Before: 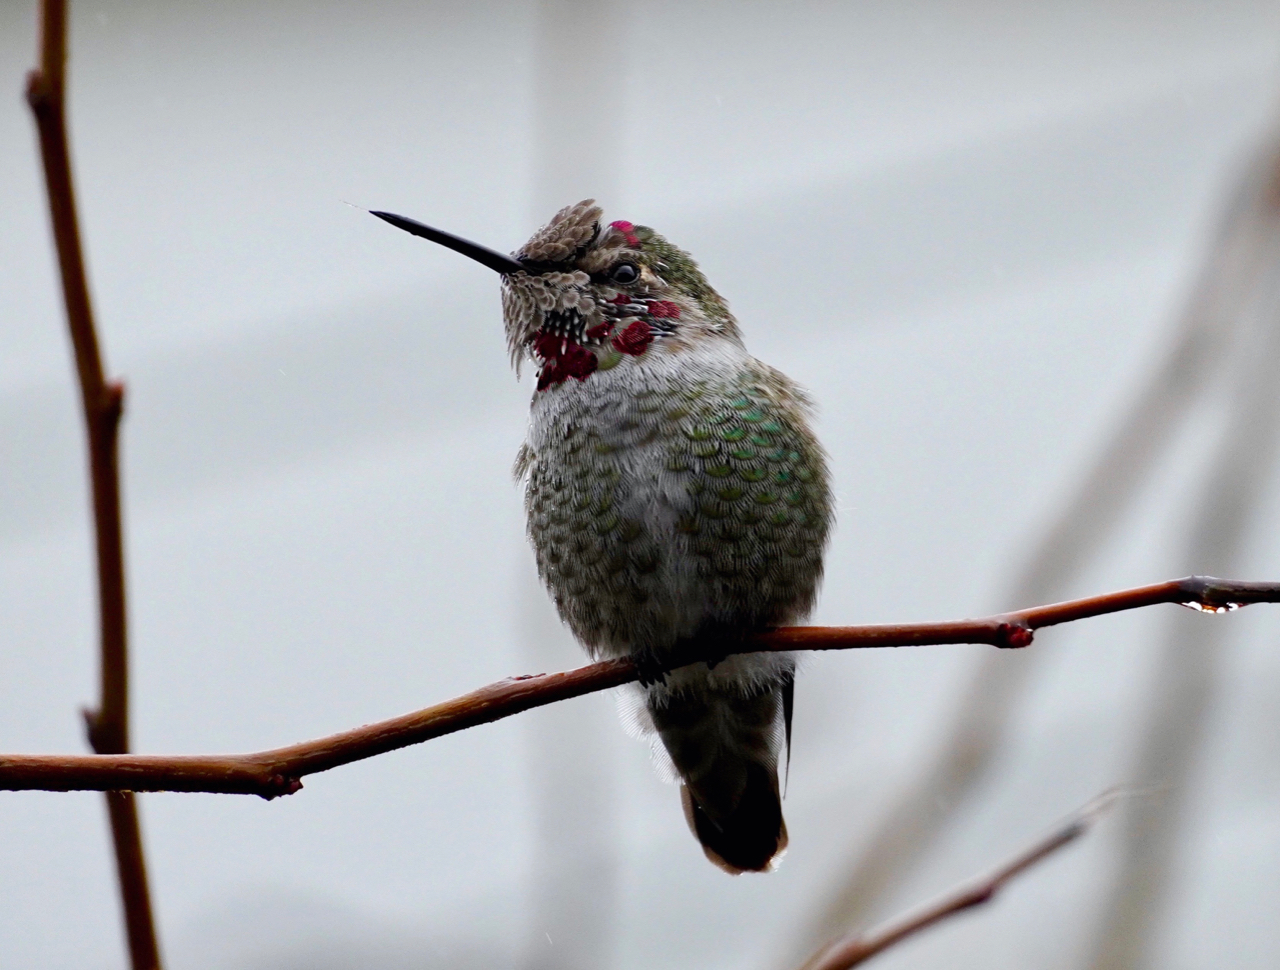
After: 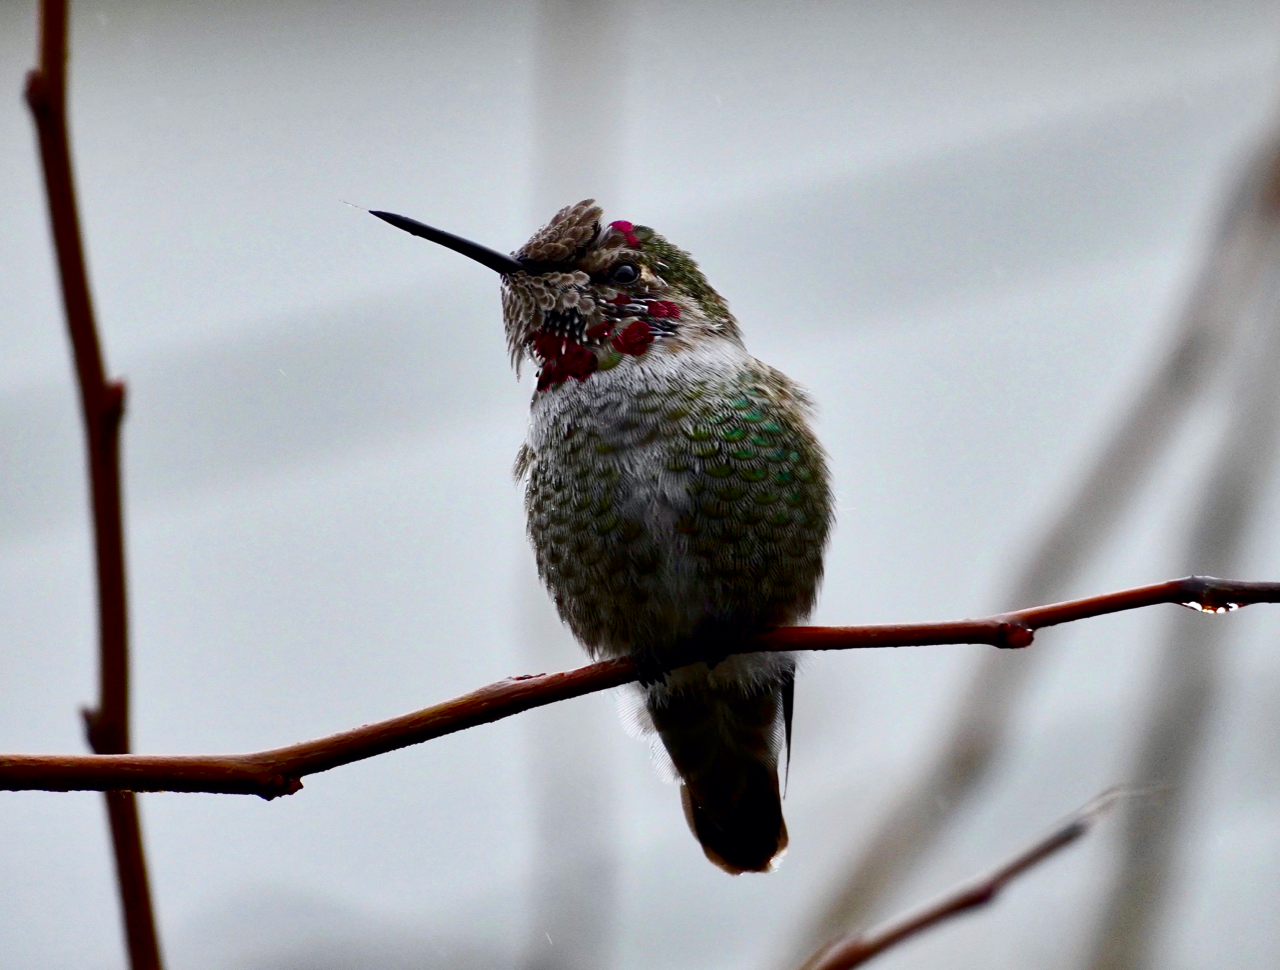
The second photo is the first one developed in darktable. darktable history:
shadows and highlights: highlights color adjustment 0.83%, soften with gaussian
contrast brightness saturation: contrast 0.186, brightness -0.107, saturation 0.209
